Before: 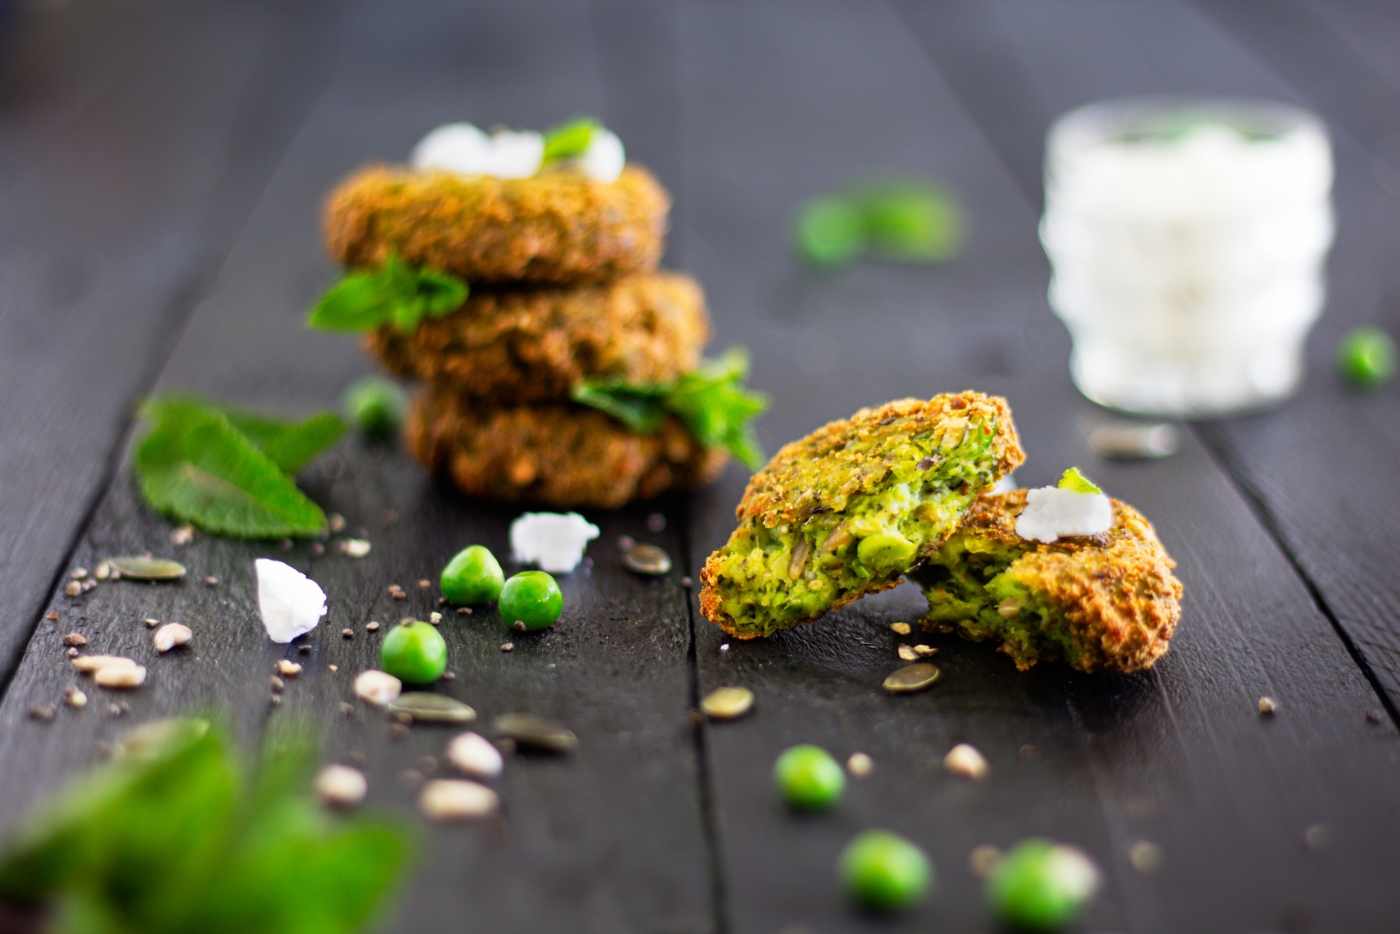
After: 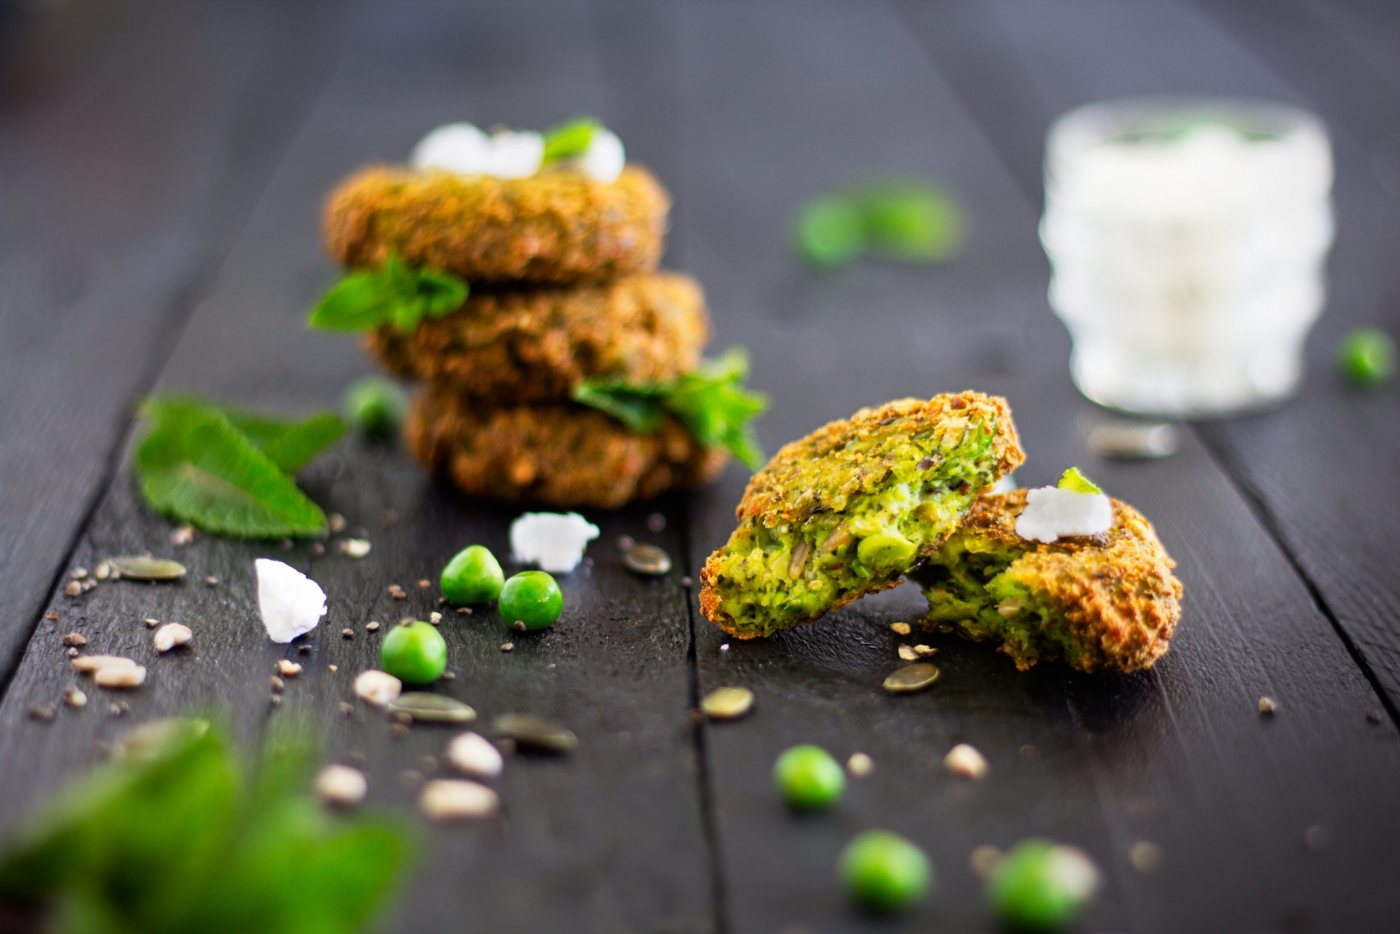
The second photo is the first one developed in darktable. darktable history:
vignetting: saturation 0.001, center (-0.066, -0.312)
